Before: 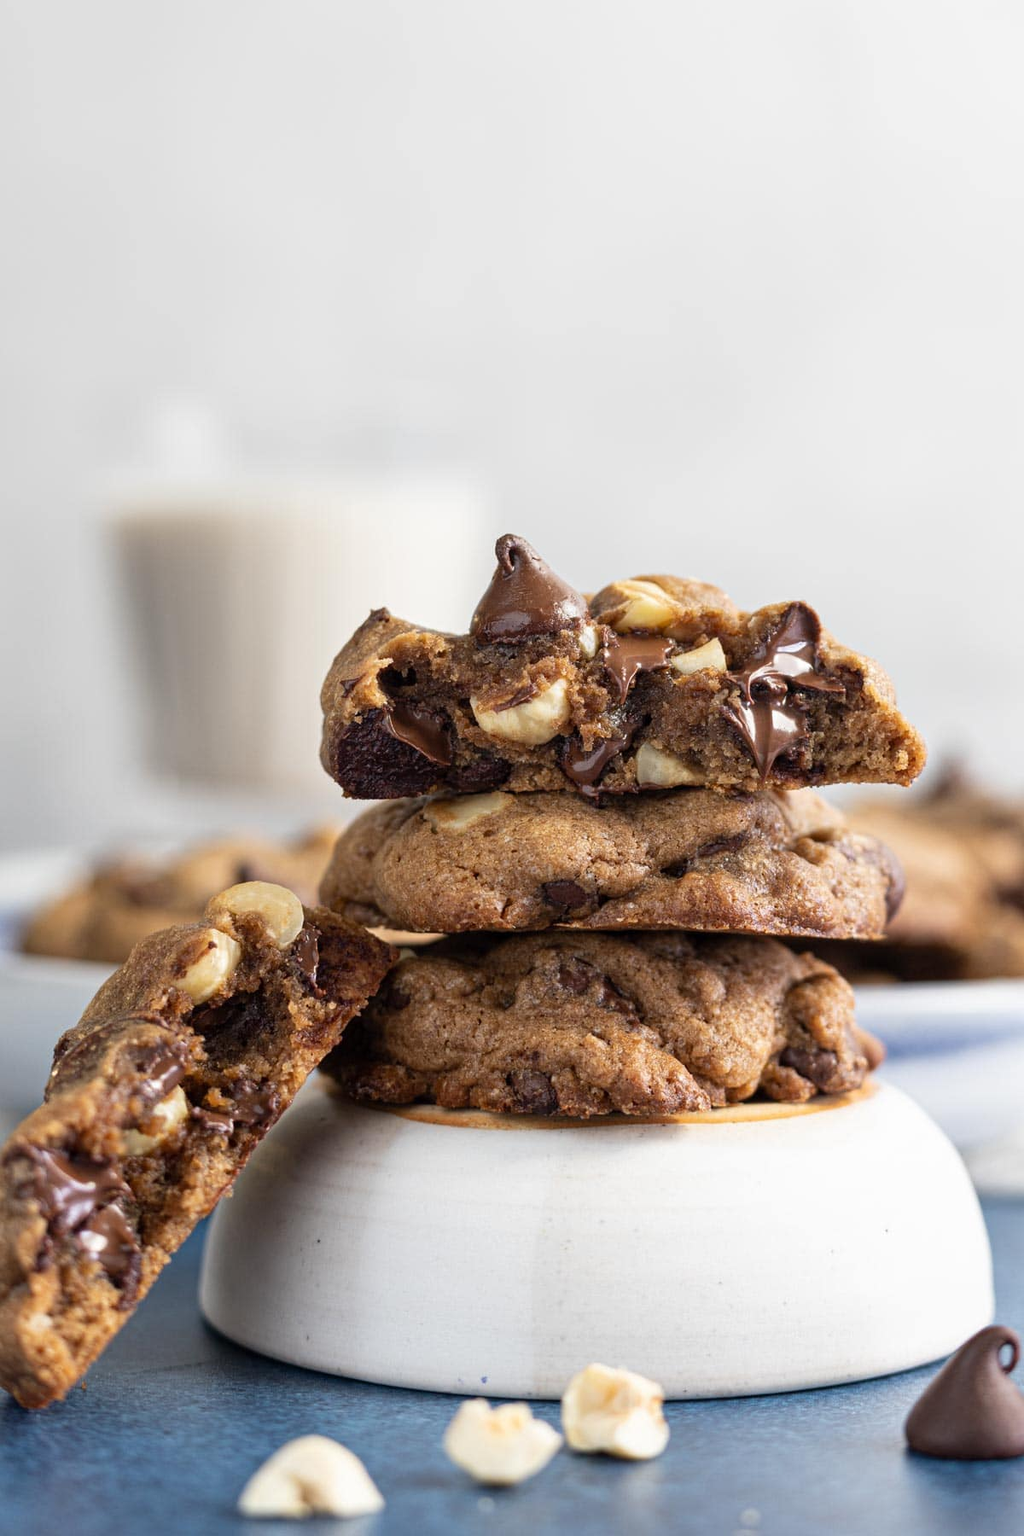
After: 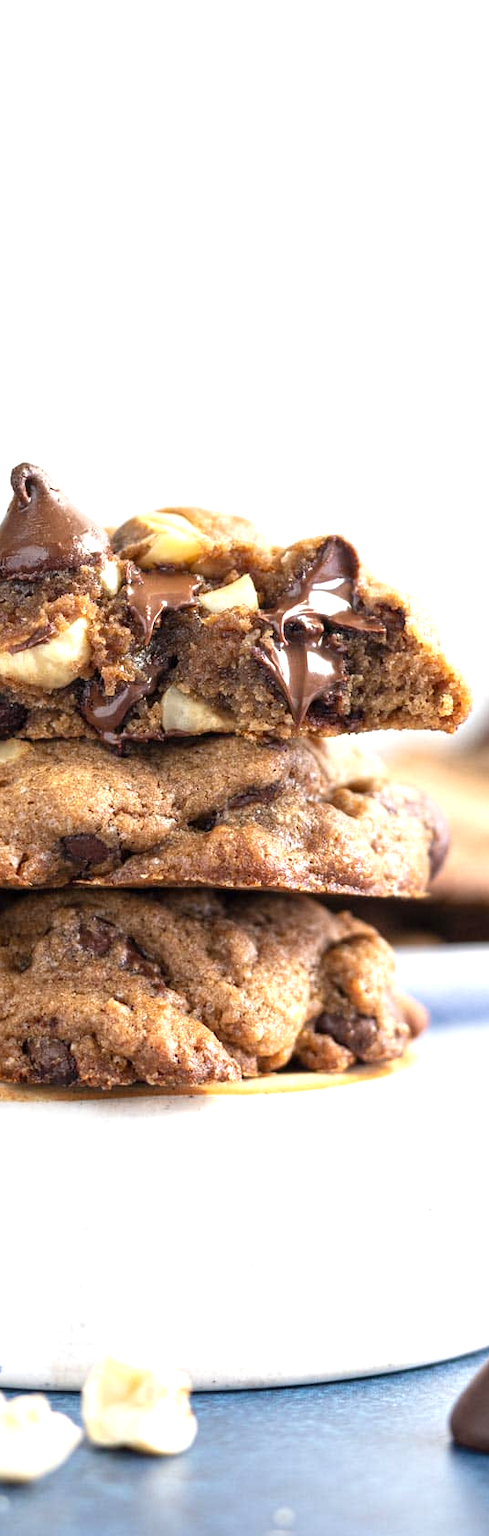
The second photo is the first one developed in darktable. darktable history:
crop: left 47.453%, top 6.67%, right 7.888%
exposure: black level correction 0, exposure 0.699 EV, compensate highlight preservation false
